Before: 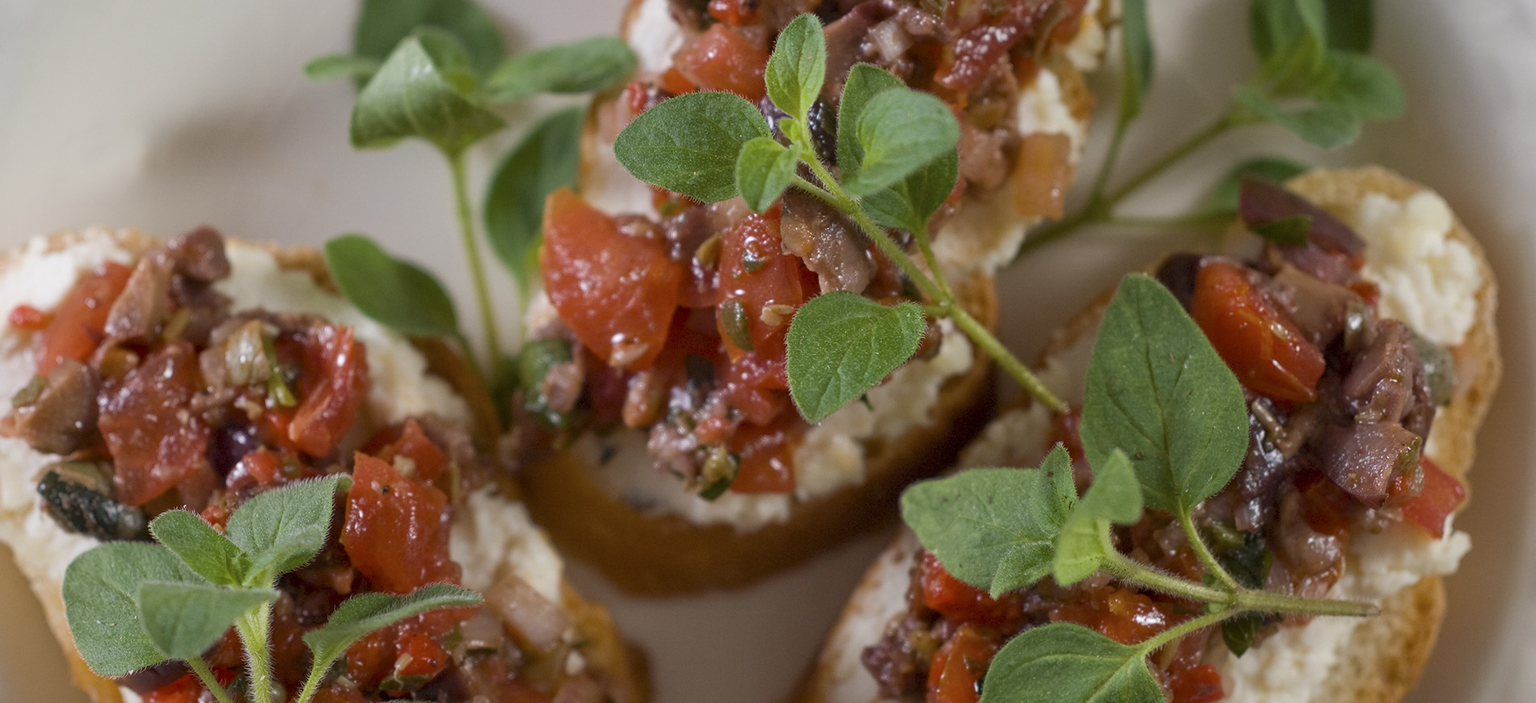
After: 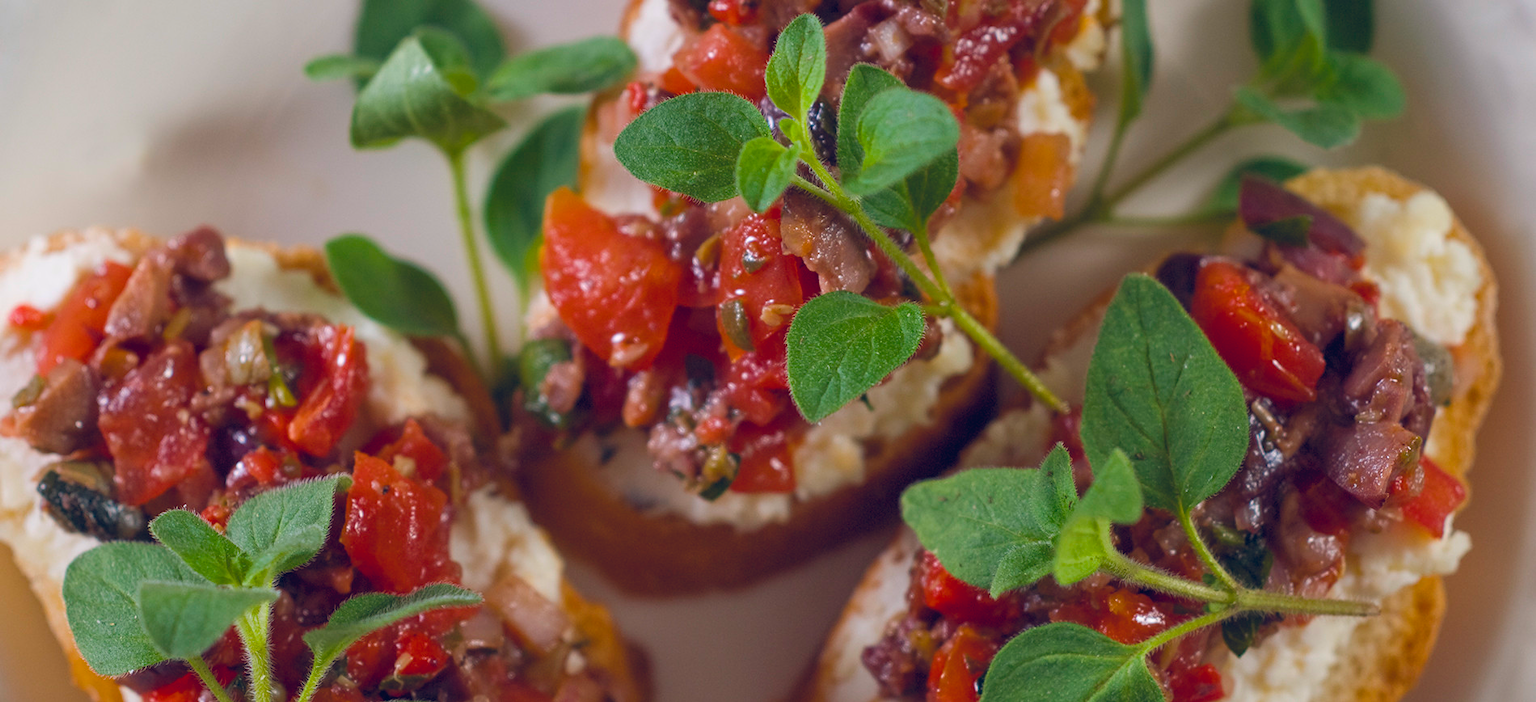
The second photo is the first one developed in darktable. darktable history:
color balance rgb: power › hue 329.93°, global offset › luminance 0.403%, global offset › chroma 0.213%, global offset › hue 255.12°, perceptual saturation grading › global saturation 30.944%, global vibrance 20%
